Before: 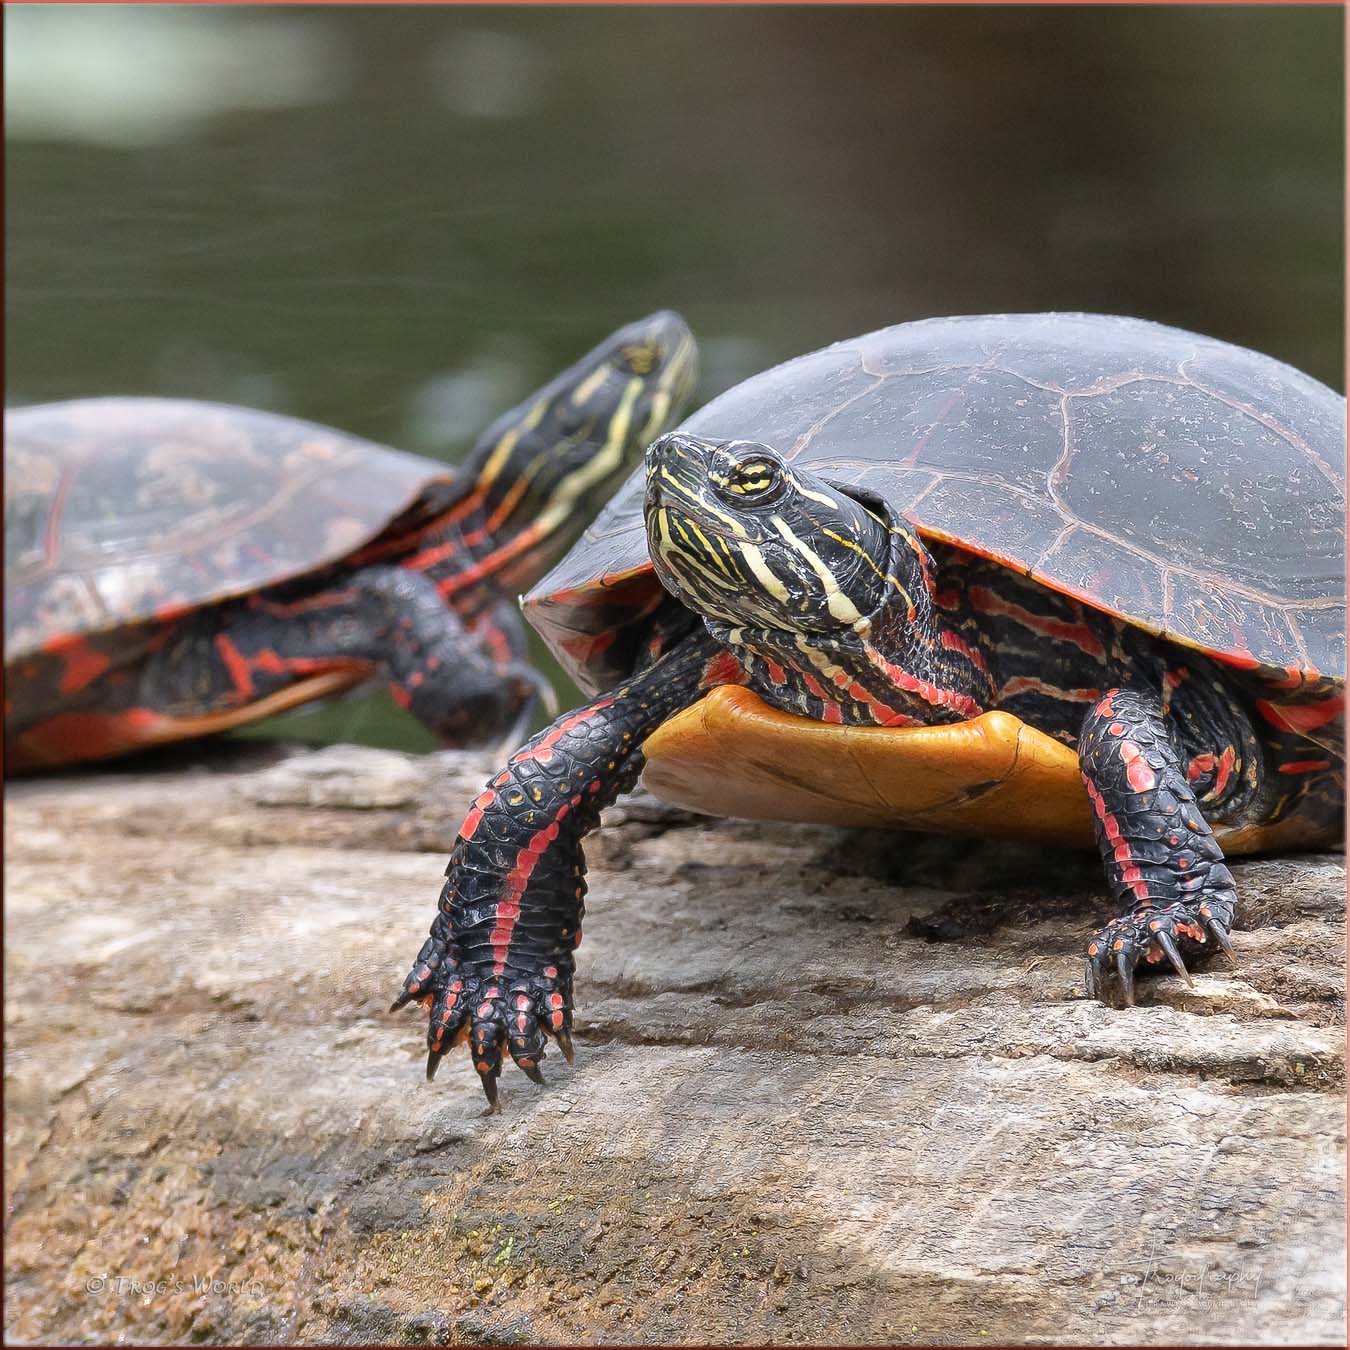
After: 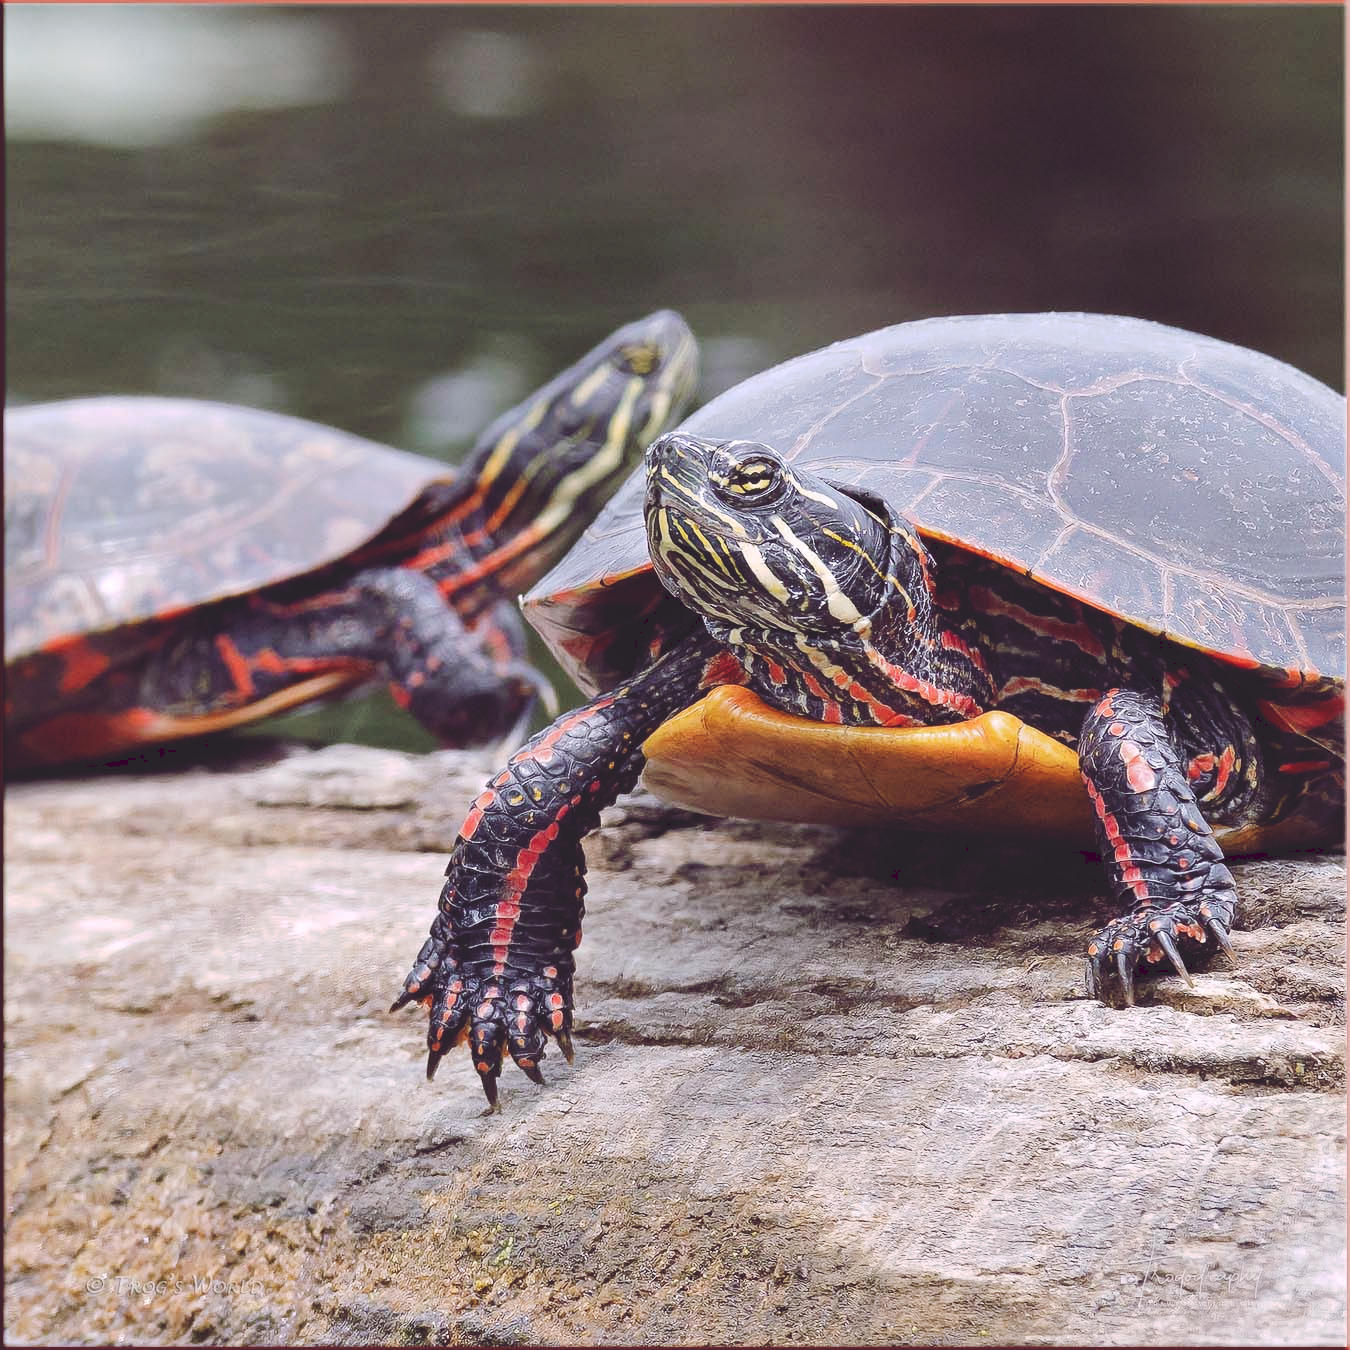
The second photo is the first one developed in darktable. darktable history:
tone curve: curves: ch0 [(0, 0) (0.003, 0.14) (0.011, 0.141) (0.025, 0.141) (0.044, 0.142) (0.069, 0.146) (0.1, 0.151) (0.136, 0.16) (0.177, 0.182) (0.224, 0.214) (0.277, 0.272) (0.335, 0.35) (0.399, 0.453) (0.468, 0.548) (0.543, 0.634) (0.623, 0.715) (0.709, 0.778) (0.801, 0.848) (0.898, 0.902) (1, 1)], preserve colors none
color look up table: target L [95.26, 92.5, 85.2, 78.82, 74.55, 70.67, 66.55, 58.98, 45.96, 46.03, 44.52, 27.08, 201.4, 83.93, 75.14, 69.24, 59.68, 58.19, 50.72, 49.87, 36.3, 35.15, 36.76, 32.35, 5.462, 97.67, 75.23, 62.81, 54.29, 60.7, 59.39, 56.76, 55.71, 48.68, 40.95, 45.88, 29.93, 28.72, 27.04, 32.59, 12.54, 7.1, 88.53, 70.08, 63.46, 53.45, 43.36, 38.64, 10.92], target a [-6.511, -8.503, -44.44, -61.43, 1.295, -49.82, -8.593, -53.55, -21.44, -33.66, -9.996, -13.5, 0, 19.76, 5.375, 39.62, 46.27, 12.54, 69.25, 16.73, 47.19, 42.5, 5.001, 26.98, 35.78, 14.86, 54.81, 48.71, 9.777, 83.54, 12.71, 25.36, 67.63, 53.09, 19.52, 67.61, 23.25, 41.13, 6.284, 49.34, 55.33, 43.71, -28.82, -17.72, -15.33, -26.68, -12.11, 2.949, 12.99], target b [73.62, 22.53, -6.813, 47.31, 54.5, 17.39, 18.83, 37.97, 30.65, 21.14, -0.284, 13.73, -0.001, 11.12, 72.84, 21.58, 47.91, 9.717, 22.08, 33.32, 31.38, 1.581, 7.873, 26.26, -16.97, -9.365, -37.37, -16.16, -43.99, -60.99, -10.43, -7.64, -19.4, -39.9, -75.78, -37.63, -50.01, -16.23, -26.32, -53.67, -56.56, -40.42, -23.14, -24.24, -49.87, -8.16, -25.33, -47.74, -17.83], num patches 49
